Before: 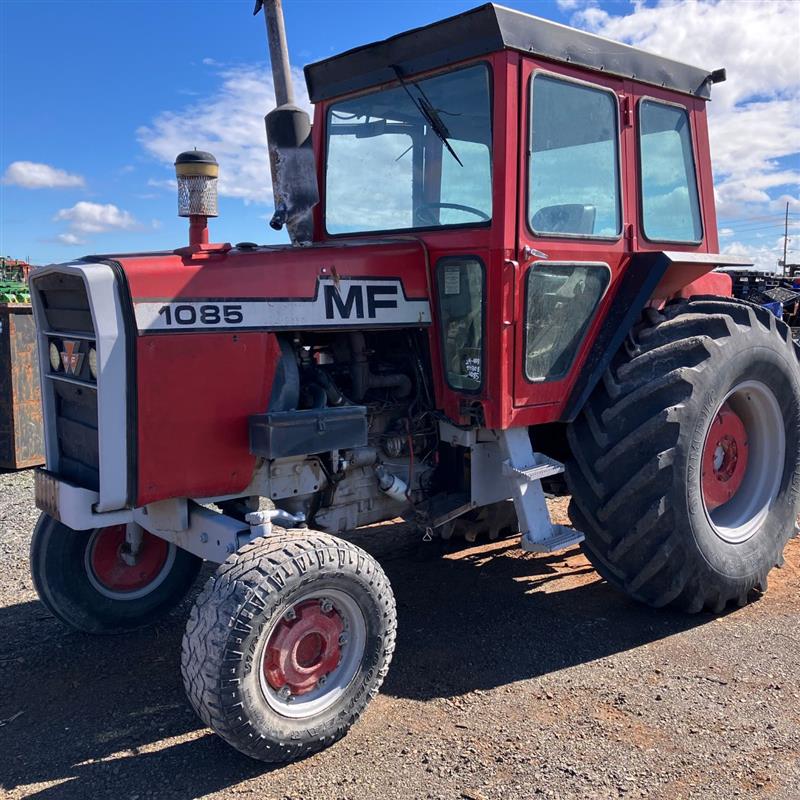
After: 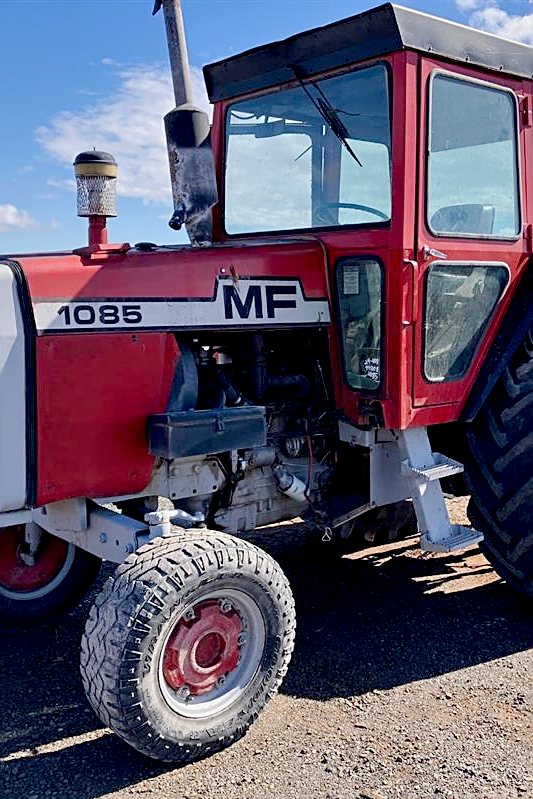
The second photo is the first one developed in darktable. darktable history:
crop and rotate: left 12.673%, right 20.66%
sharpen: on, module defaults
contrast equalizer: y [[0.518, 0.517, 0.501, 0.5, 0.5, 0.5], [0.5 ×6], [0.5 ×6], [0 ×6], [0 ×6]]
base curve: curves: ch0 [(0, 0) (0.158, 0.273) (0.879, 0.895) (1, 1)], preserve colors none
exposure: black level correction 0.009, exposure -0.159 EV, compensate highlight preservation false
